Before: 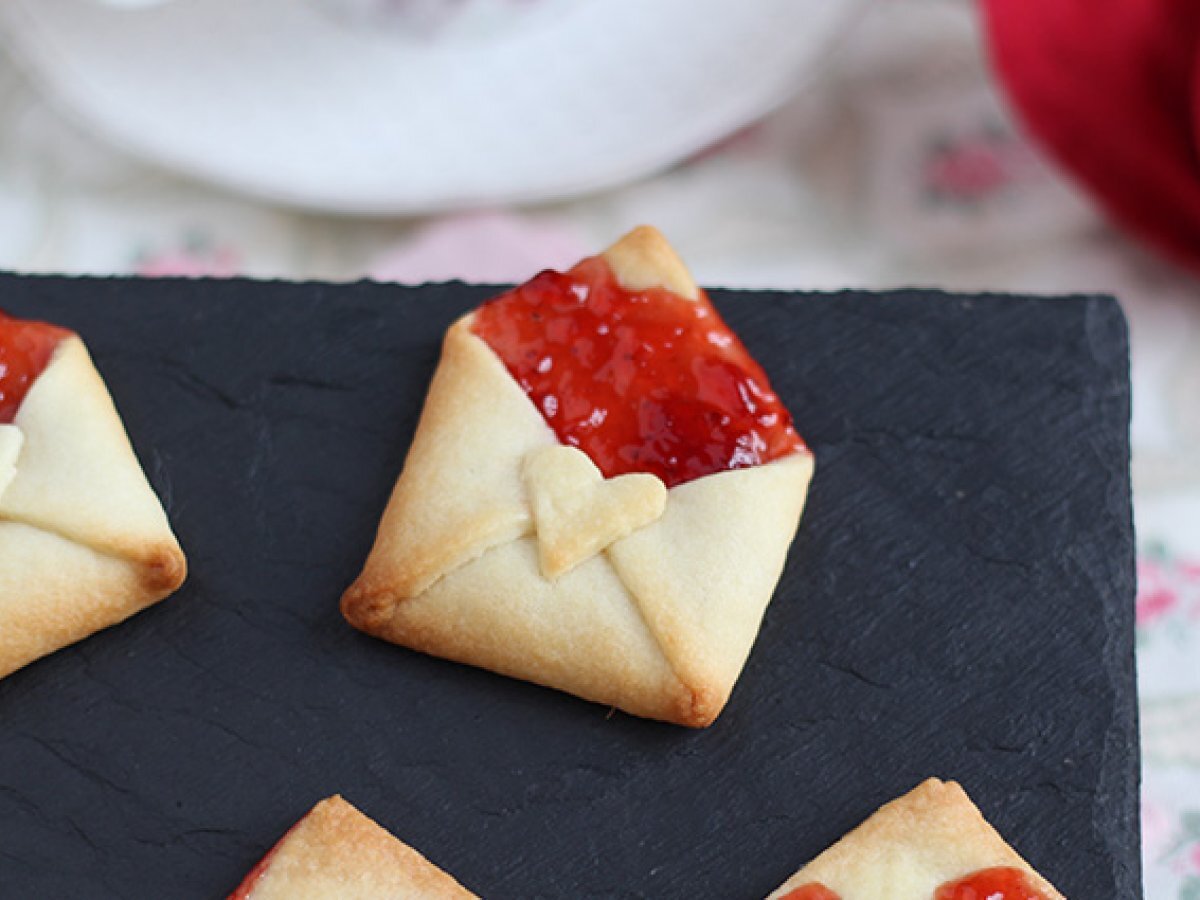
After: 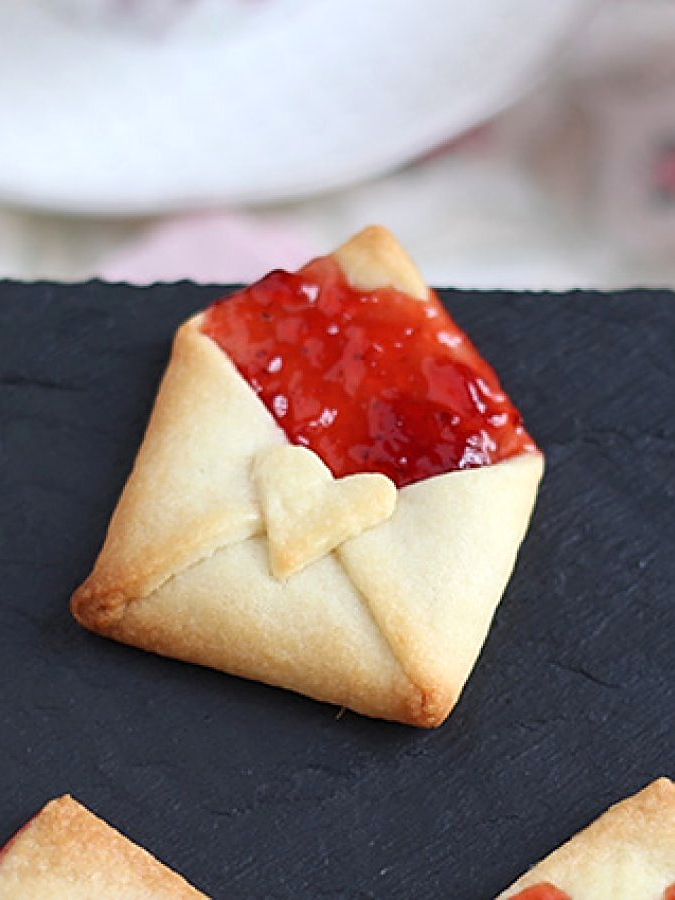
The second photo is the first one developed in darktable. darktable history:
exposure: exposure 0.2 EV, compensate highlight preservation false
sharpen: on, module defaults
crop and rotate: left 22.516%, right 21.234%
